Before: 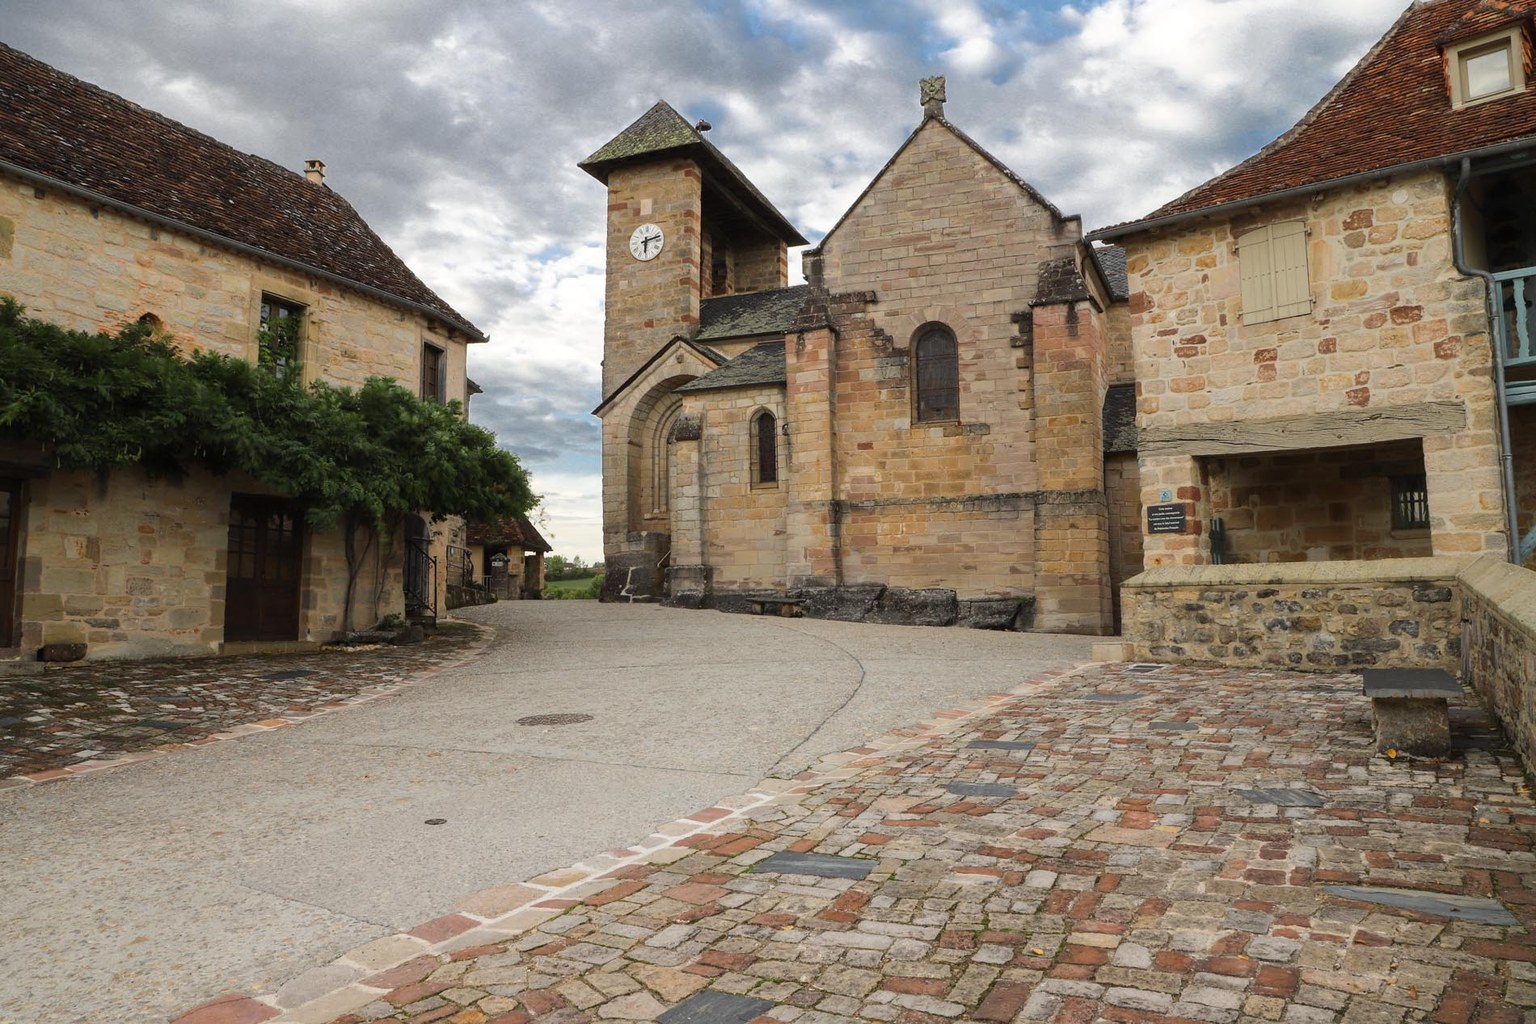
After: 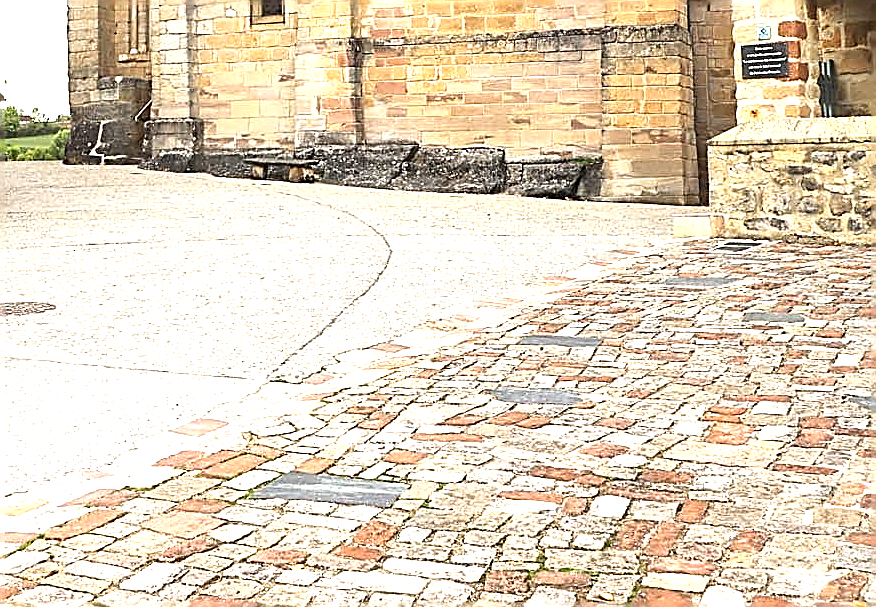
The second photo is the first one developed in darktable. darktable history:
exposure: black level correction 0.001, exposure 1.734 EV, compensate highlight preservation false
sharpen: amount 1.989
crop: left 35.736%, top 45.911%, right 18.117%, bottom 6.144%
